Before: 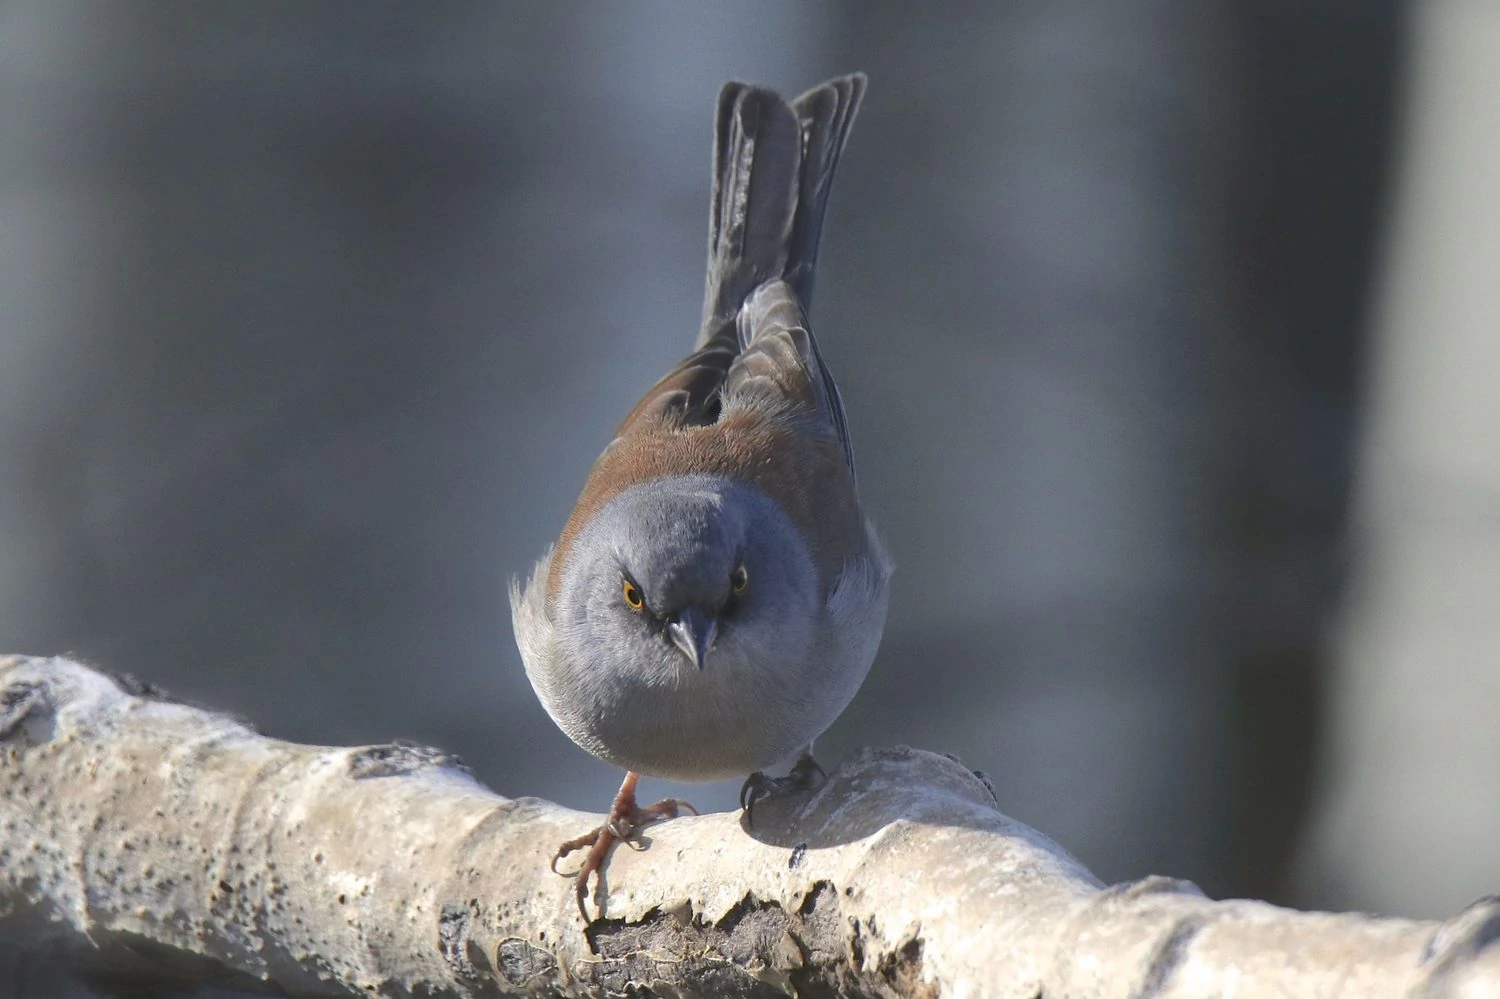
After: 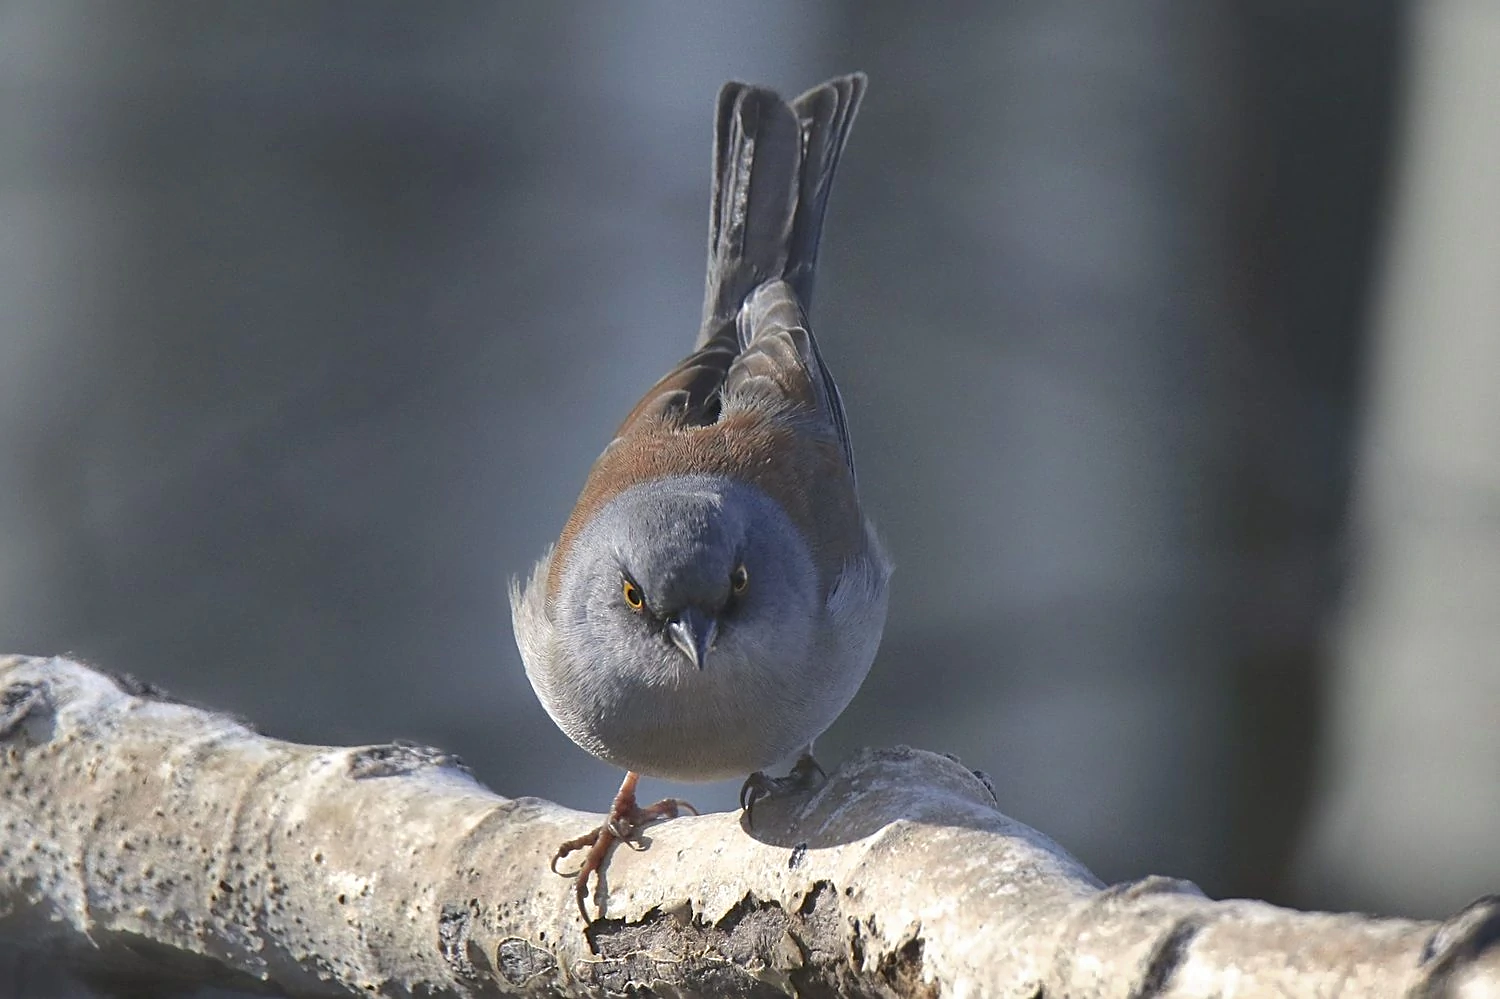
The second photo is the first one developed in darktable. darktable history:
sharpen: on, module defaults
shadows and highlights: shadows 24.5, highlights -78.15, soften with gaussian
